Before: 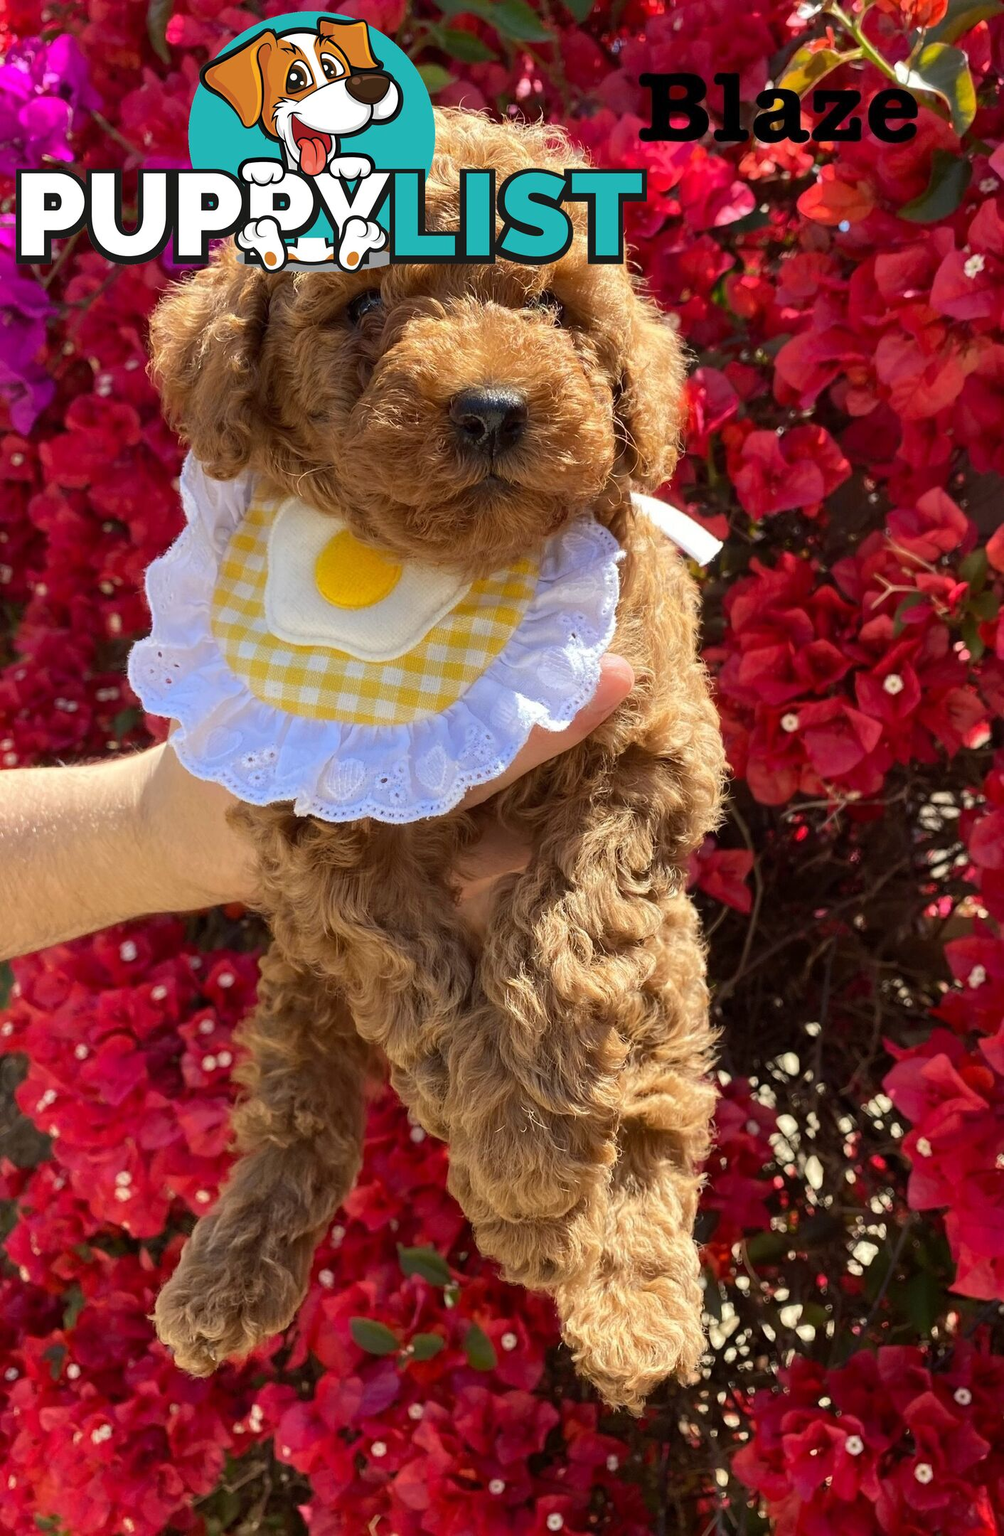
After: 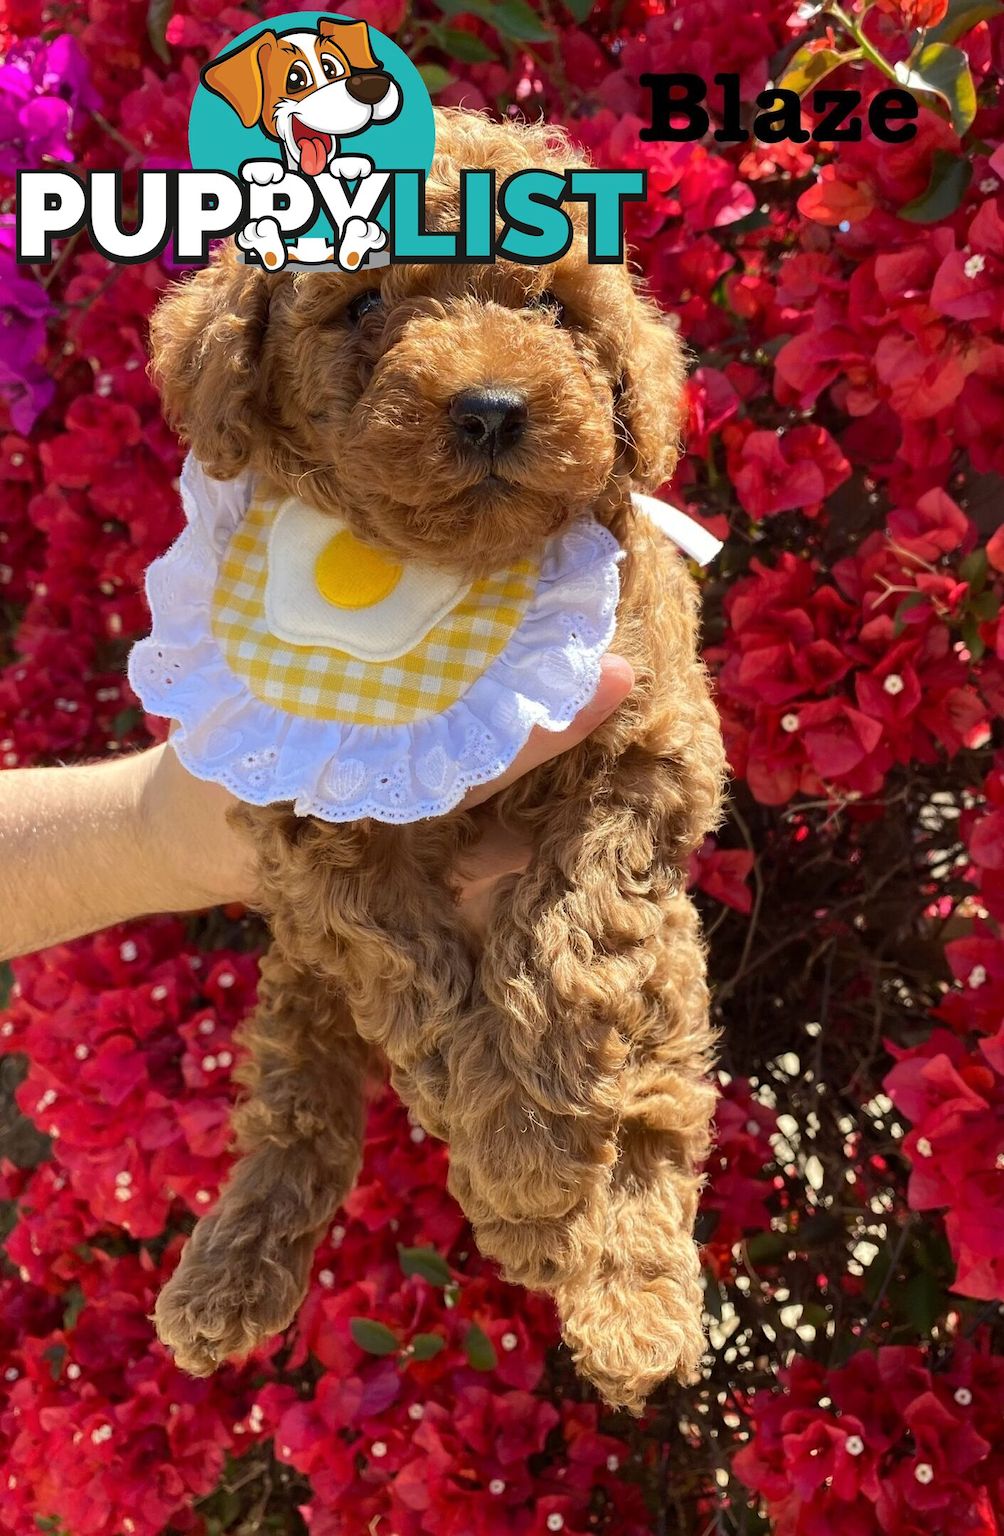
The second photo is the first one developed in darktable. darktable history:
color calibration: illuminant same as pipeline (D50), adaptation XYZ, x 0.346, y 0.358, temperature 5019.51 K
